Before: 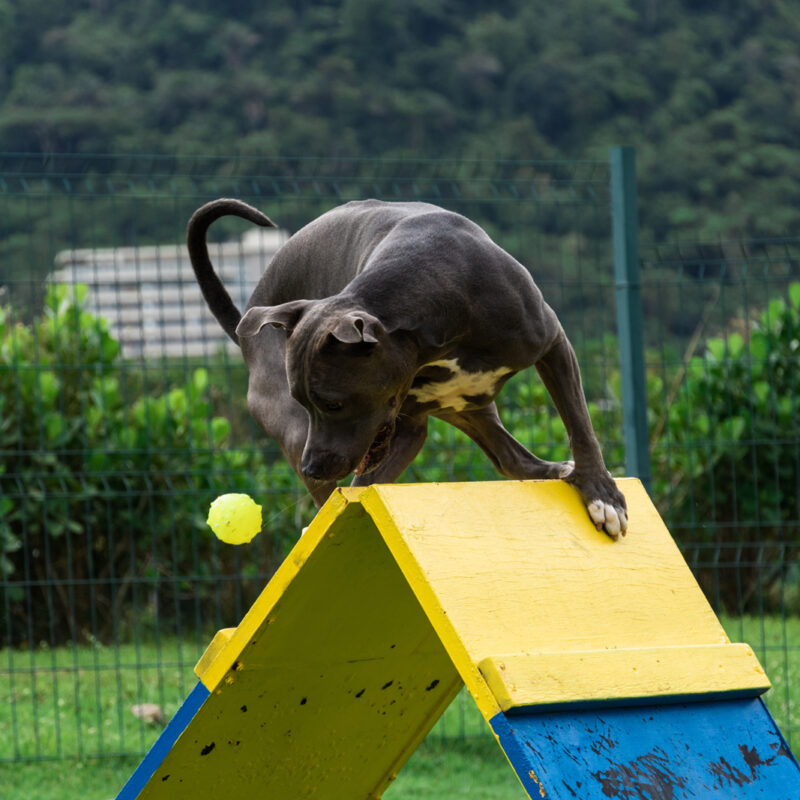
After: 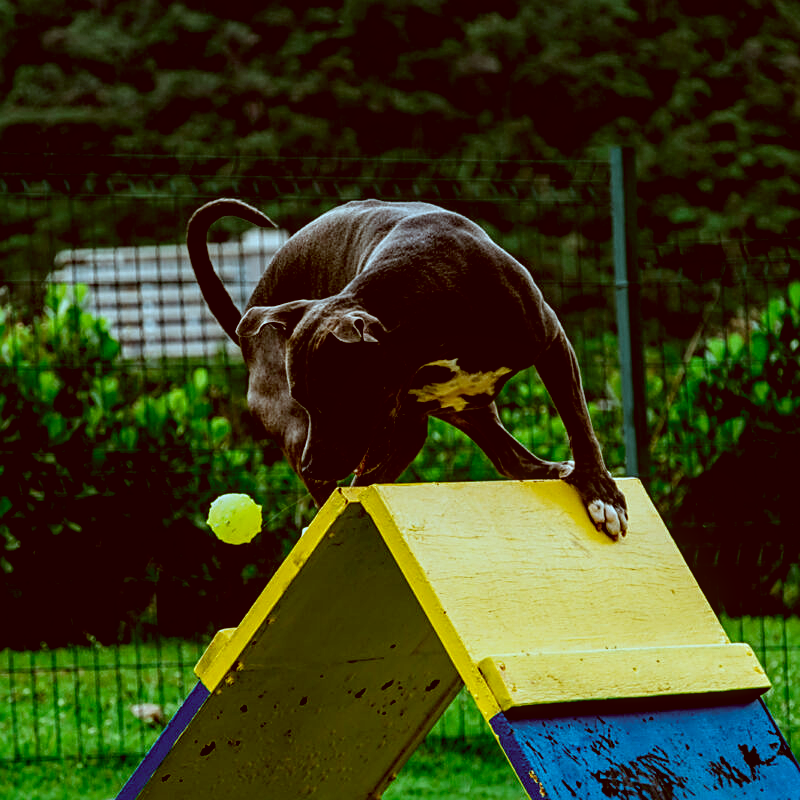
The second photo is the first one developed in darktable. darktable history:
sharpen: on, module defaults
color correction: highlights a* -14.62, highlights b* -16.22, shadows a* 10.12, shadows b* 29.4
filmic rgb: black relative exposure -8.7 EV, white relative exposure 2.7 EV, threshold 3 EV, target black luminance 0%, hardness 6.25, latitude 76.53%, contrast 1.326, shadows ↔ highlights balance -0.349%, preserve chrominance no, color science v4 (2020), enable highlight reconstruction true
exposure: black level correction 0.011, exposure -0.478 EV, compensate highlight preservation false
haze removal: compatibility mode true, adaptive false
local contrast: detail 130%
